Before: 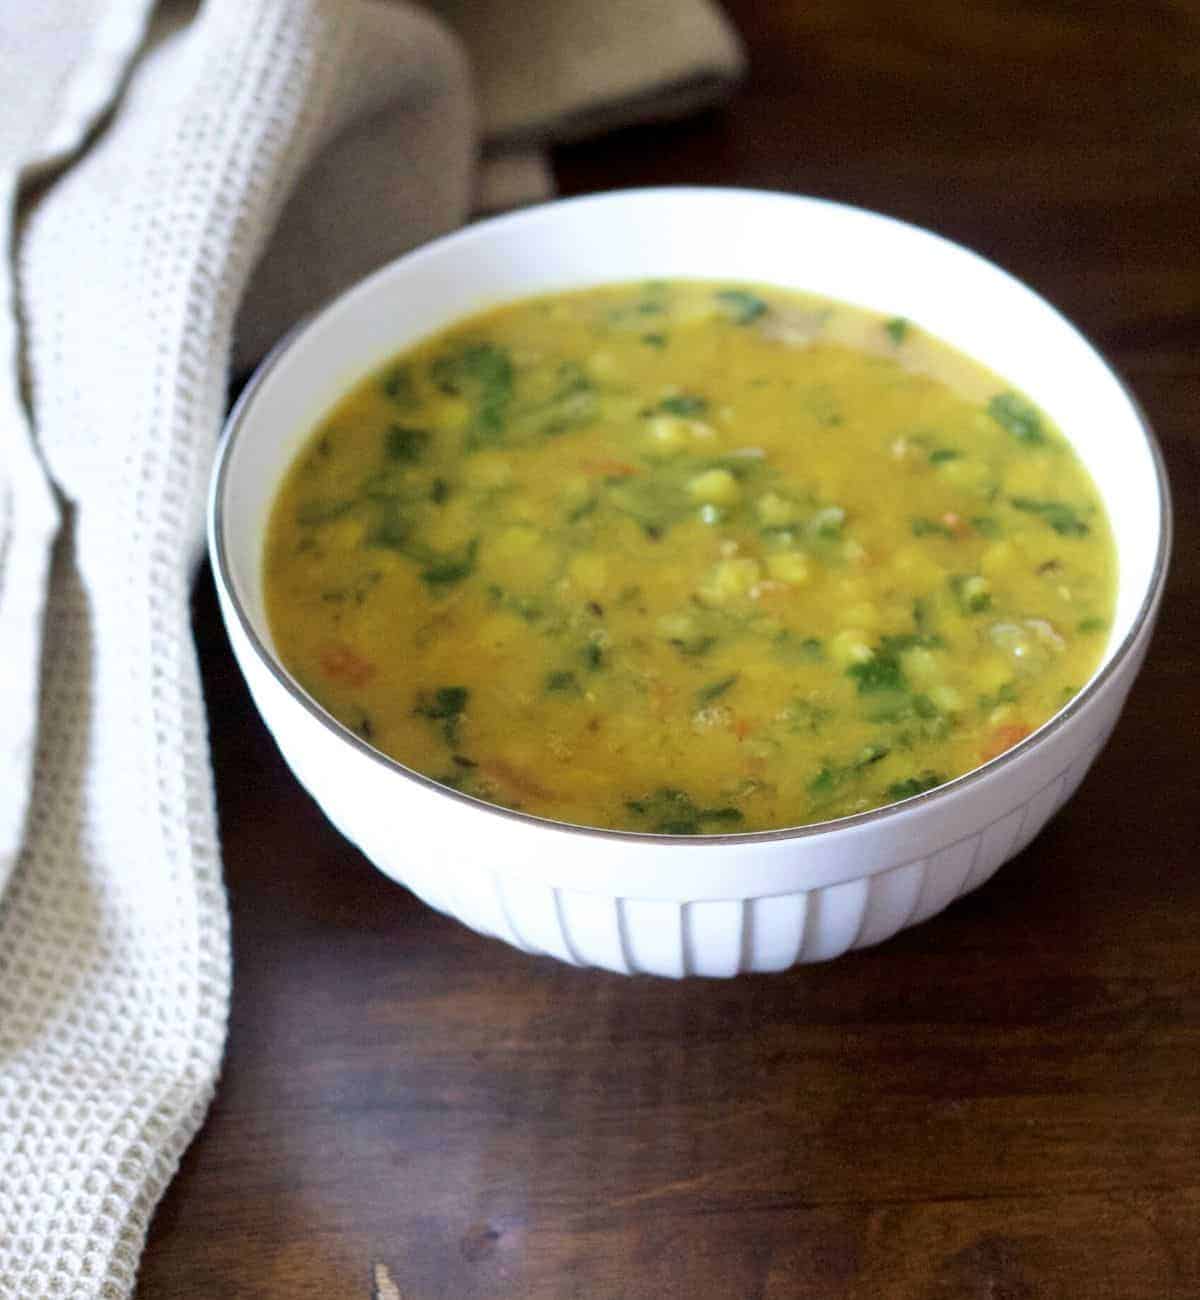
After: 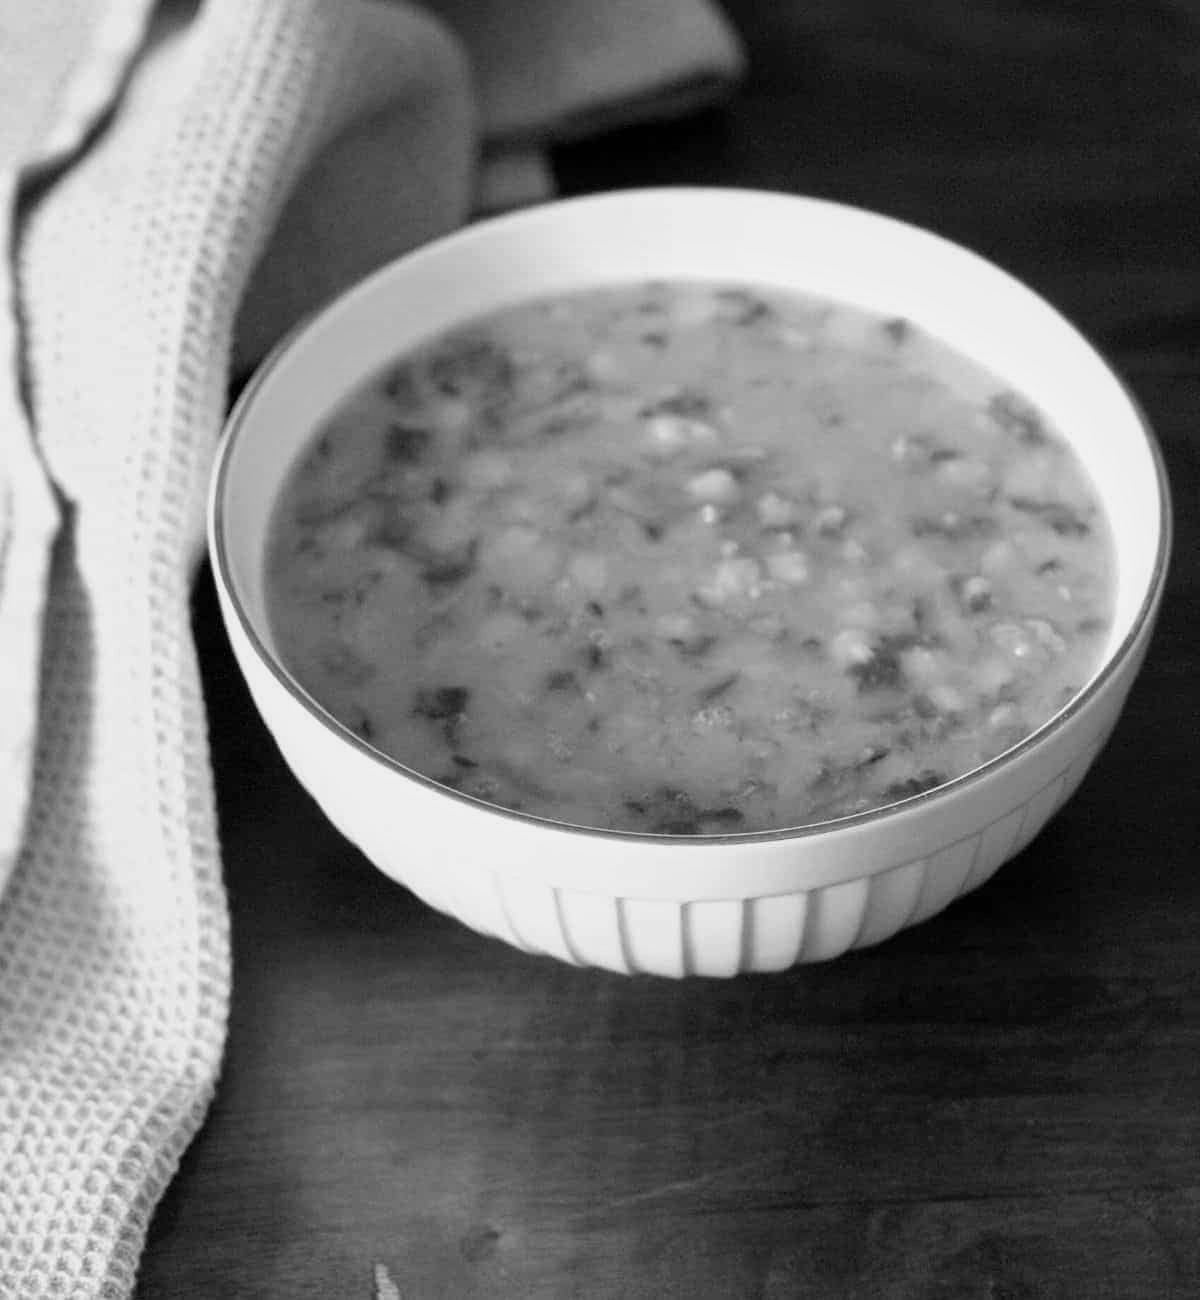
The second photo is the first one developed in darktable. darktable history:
contrast brightness saturation: saturation -0.05
monochrome: a -74.22, b 78.2
